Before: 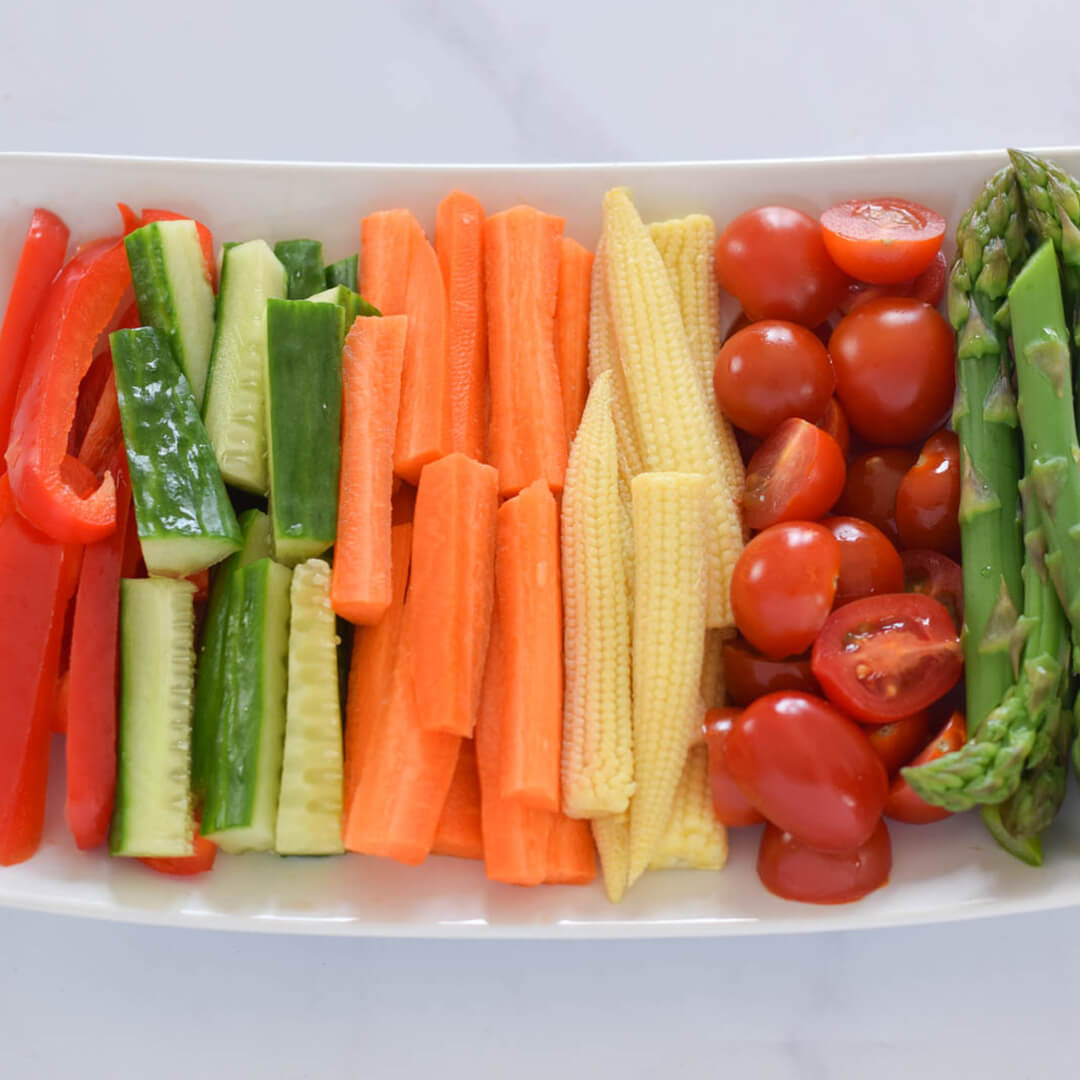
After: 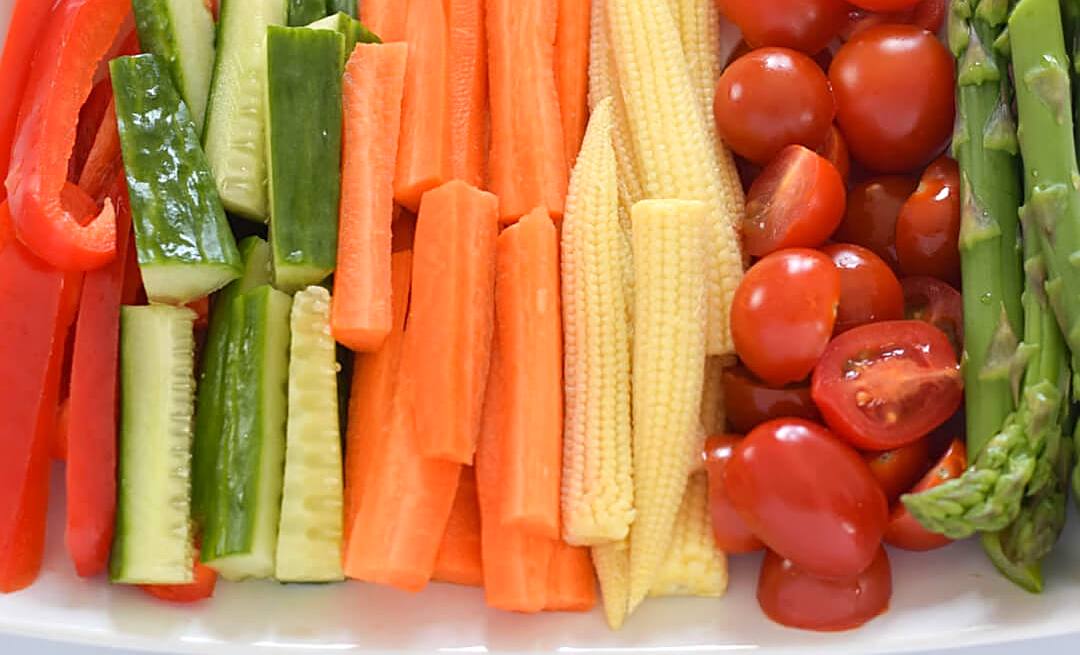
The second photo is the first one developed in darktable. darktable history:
sharpen: on, module defaults
crop and rotate: top 25.357%, bottom 13.942%
exposure: exposure 0.2 EV, compensate highlight preservation false
color zones: curves: ch2 [(0, 0.5) (0.143, 0.5) (0.286, 0.489) (0.415, 0.421) (0.571, 0.5) (0.714, 0.5) (0.857, 0.5) (1, 0.5)]
